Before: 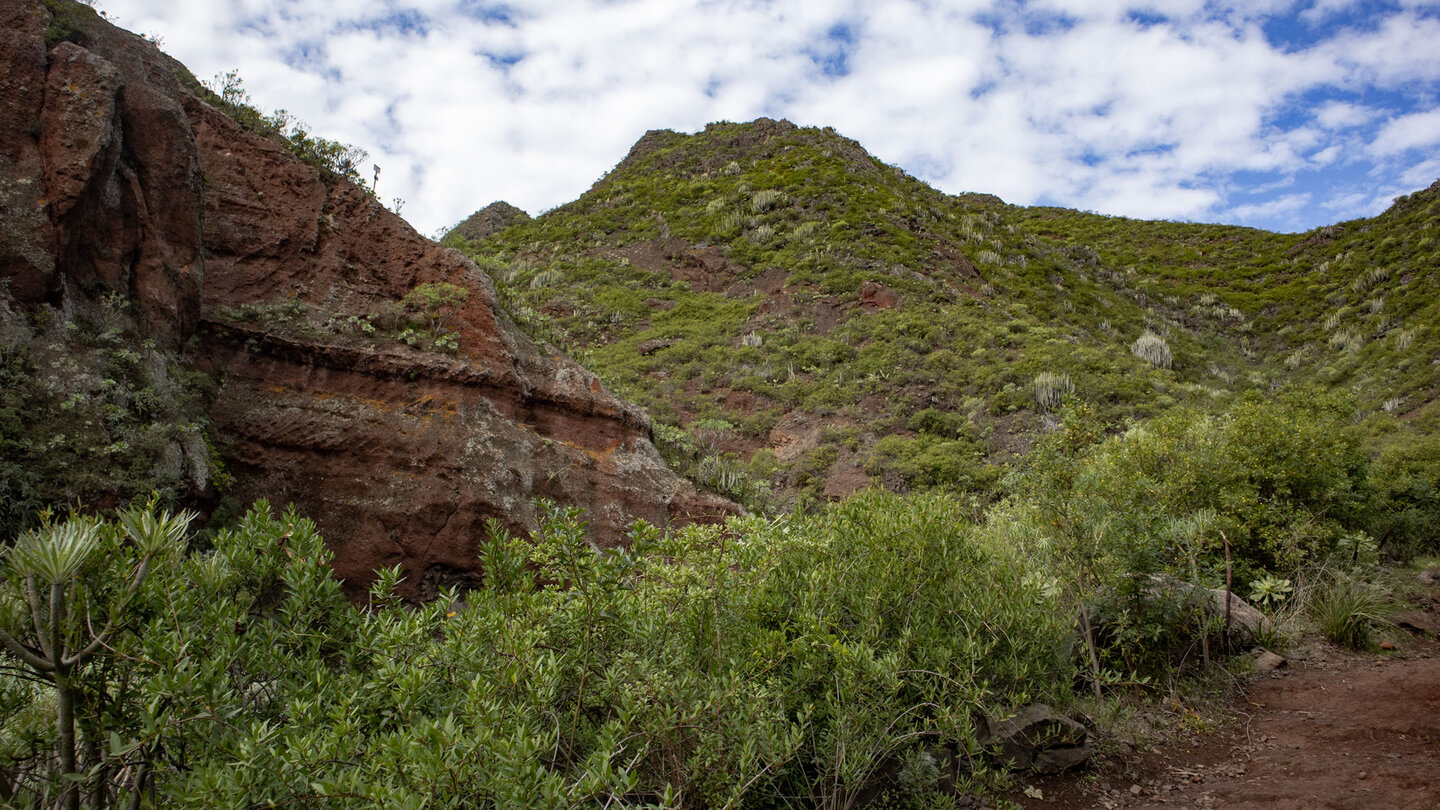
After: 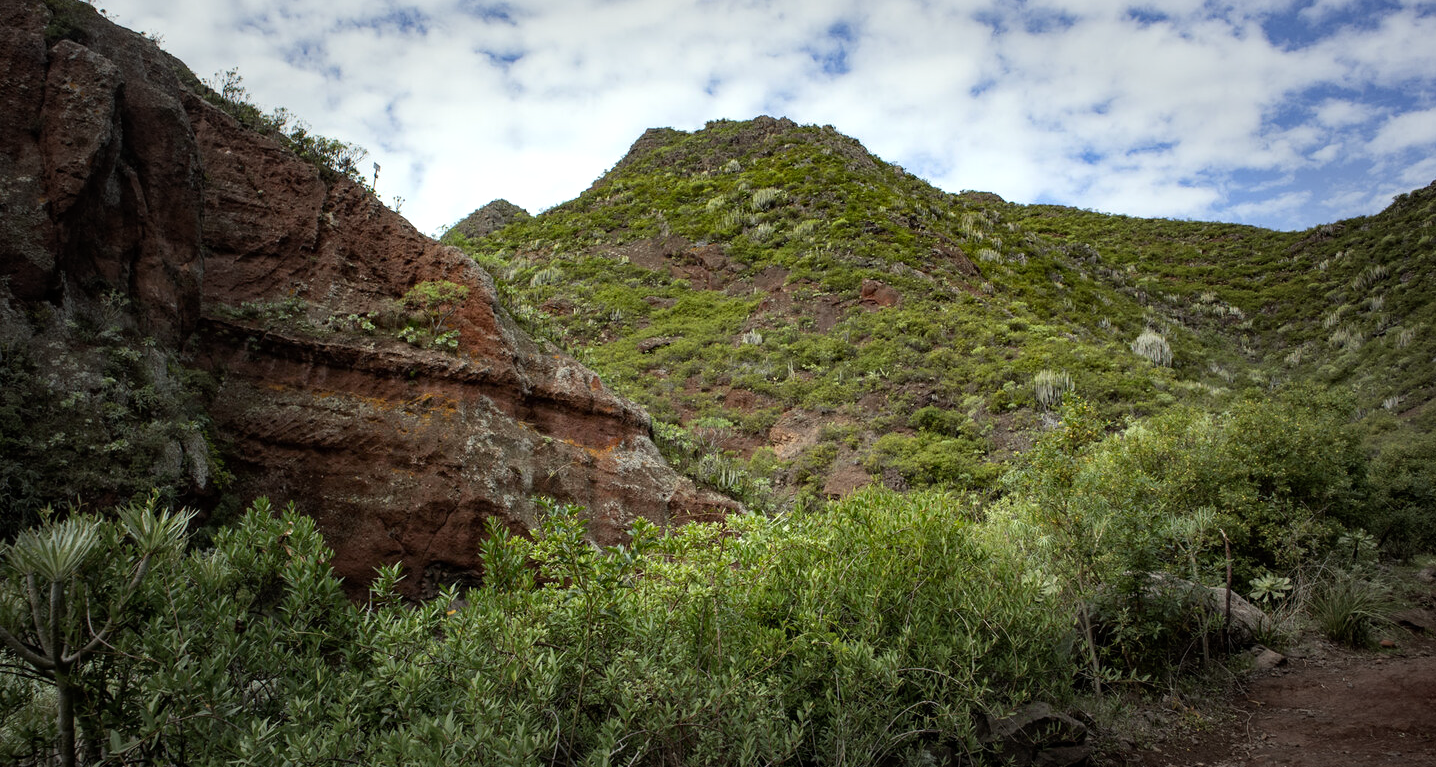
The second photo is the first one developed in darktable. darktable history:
color calibration: illuminant Planckian (black body), x 0.352, y 0.353, temperature 4790.31 K
crop: top 0.25%, right 0.261%, bottom 5.006%
vignetting: fall-off start 49.41%, brightness -0.396, saturation -0.298, automatic ratio true, width/height ratio 1.283
contrast brightness saturation: contrast 0.104, brightness 0.025, saturation 0.088
tone equalizer: -8 EV -0.397 EV, -7 EV -0.411 EV, -6 EV -0.304 EV, -5 EV -0.183 EV, -3 EV 0.198 EV, -2 EV 0.335 EV, -1 EV 0.391 EV, +0 EV 0.418 EV, mask exposure compensation -0.504 EV
